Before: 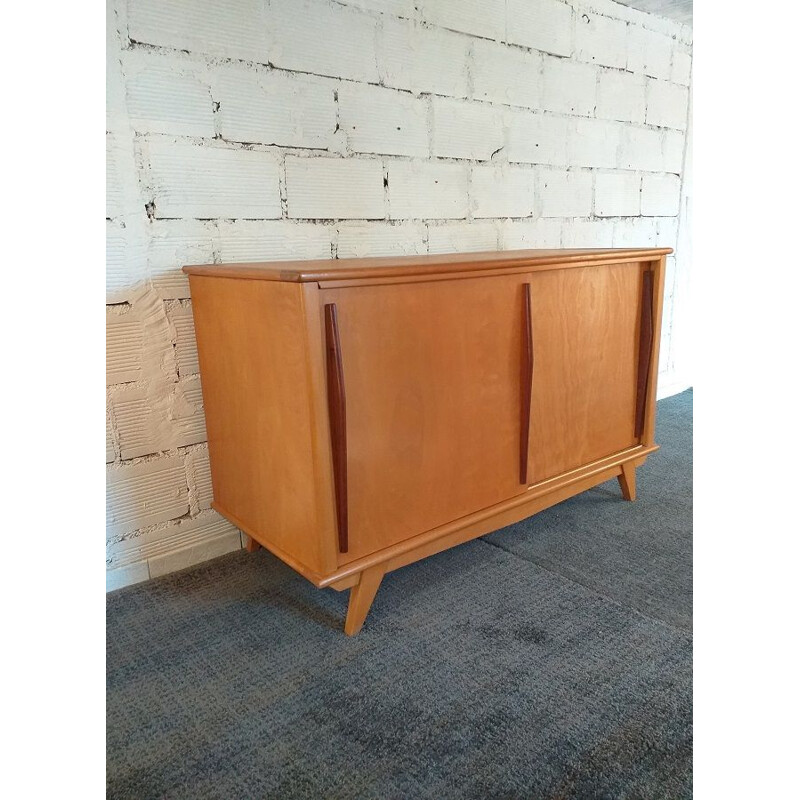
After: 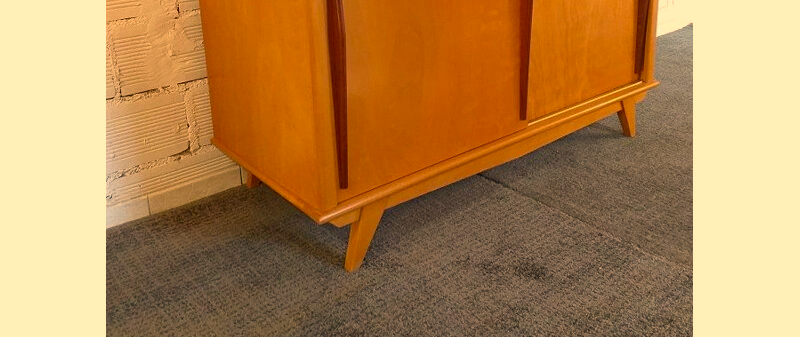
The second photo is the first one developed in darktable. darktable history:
crop: top 45.572%, bottom 12.219%
color correction: highlights a* 18.55, highlights b* 35.91, shadows a* 1.74, shadows b* 6.68, saturation 1.03
color balance rgb: perceptual saturation grading › global saturation 0.221%
